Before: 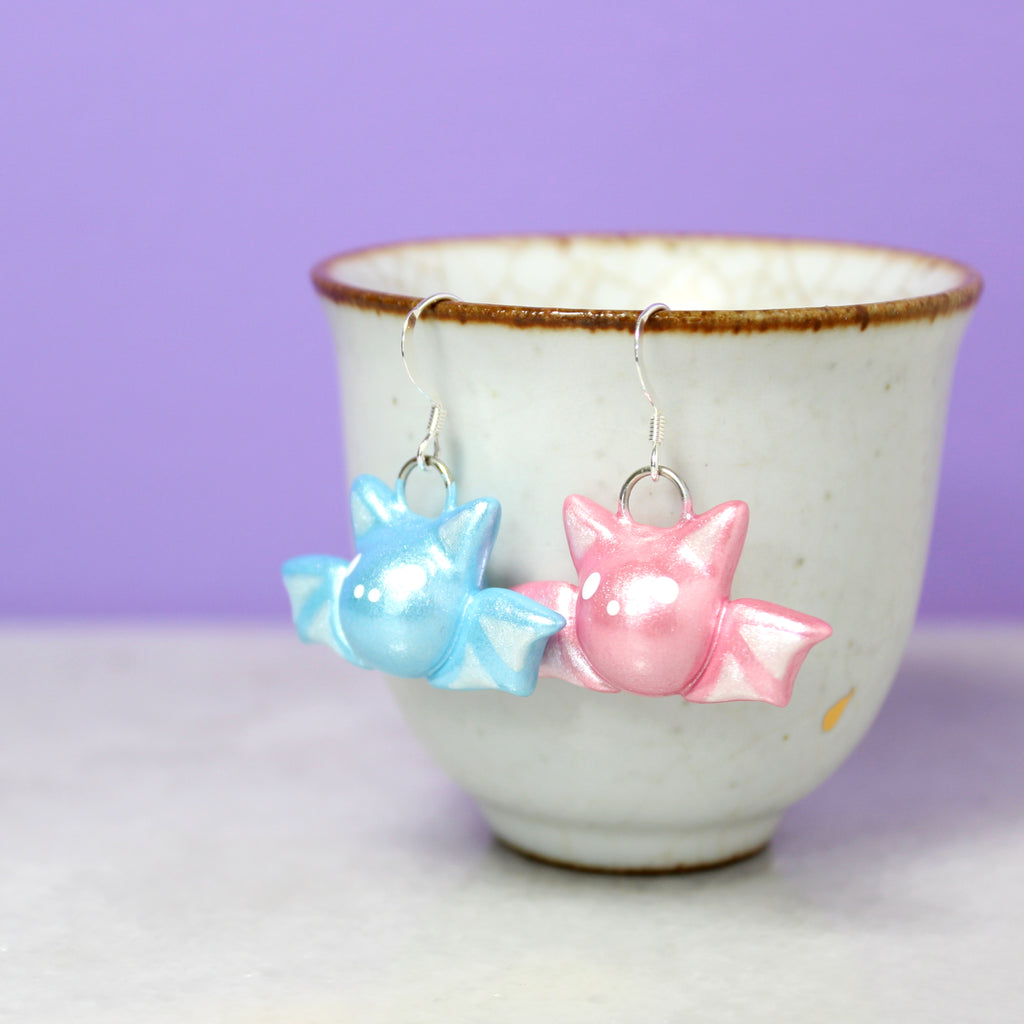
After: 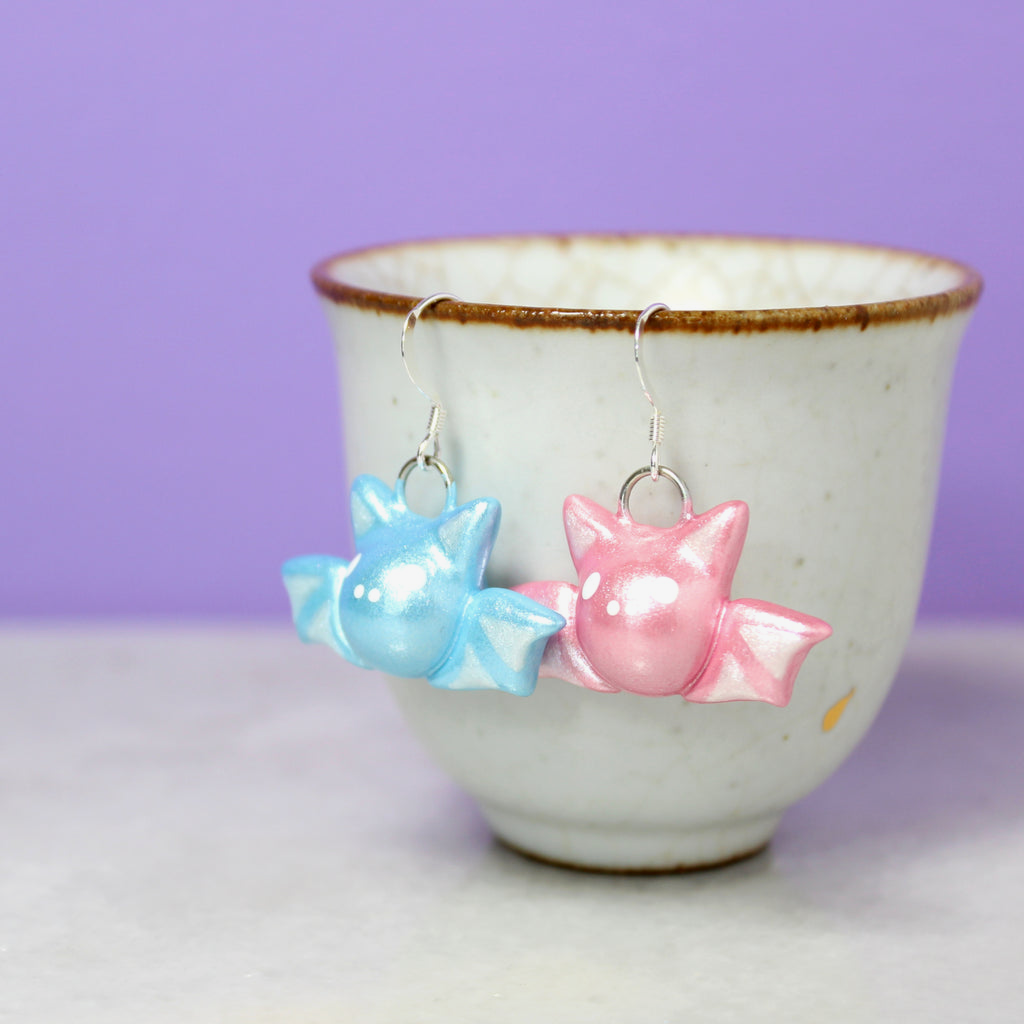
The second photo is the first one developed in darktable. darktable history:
exposure: black level correction 0.001, exposure -0.122 EV, compensate exposure bias true, compensate highlight preservation false
